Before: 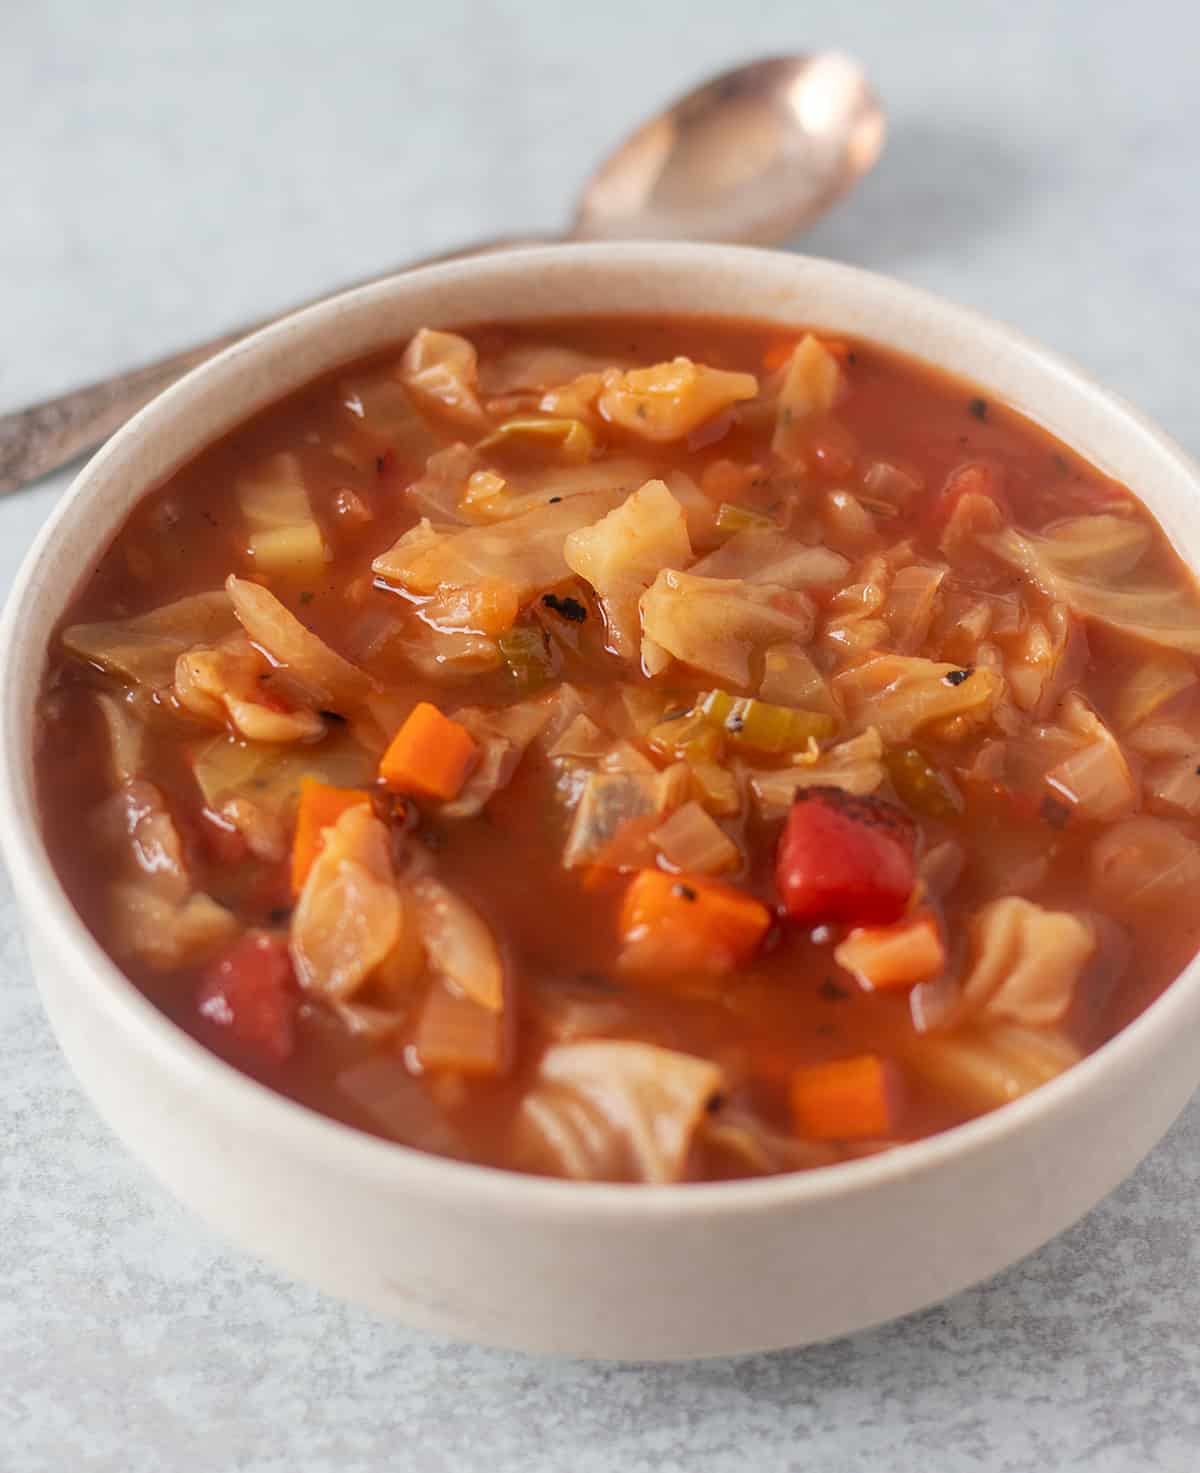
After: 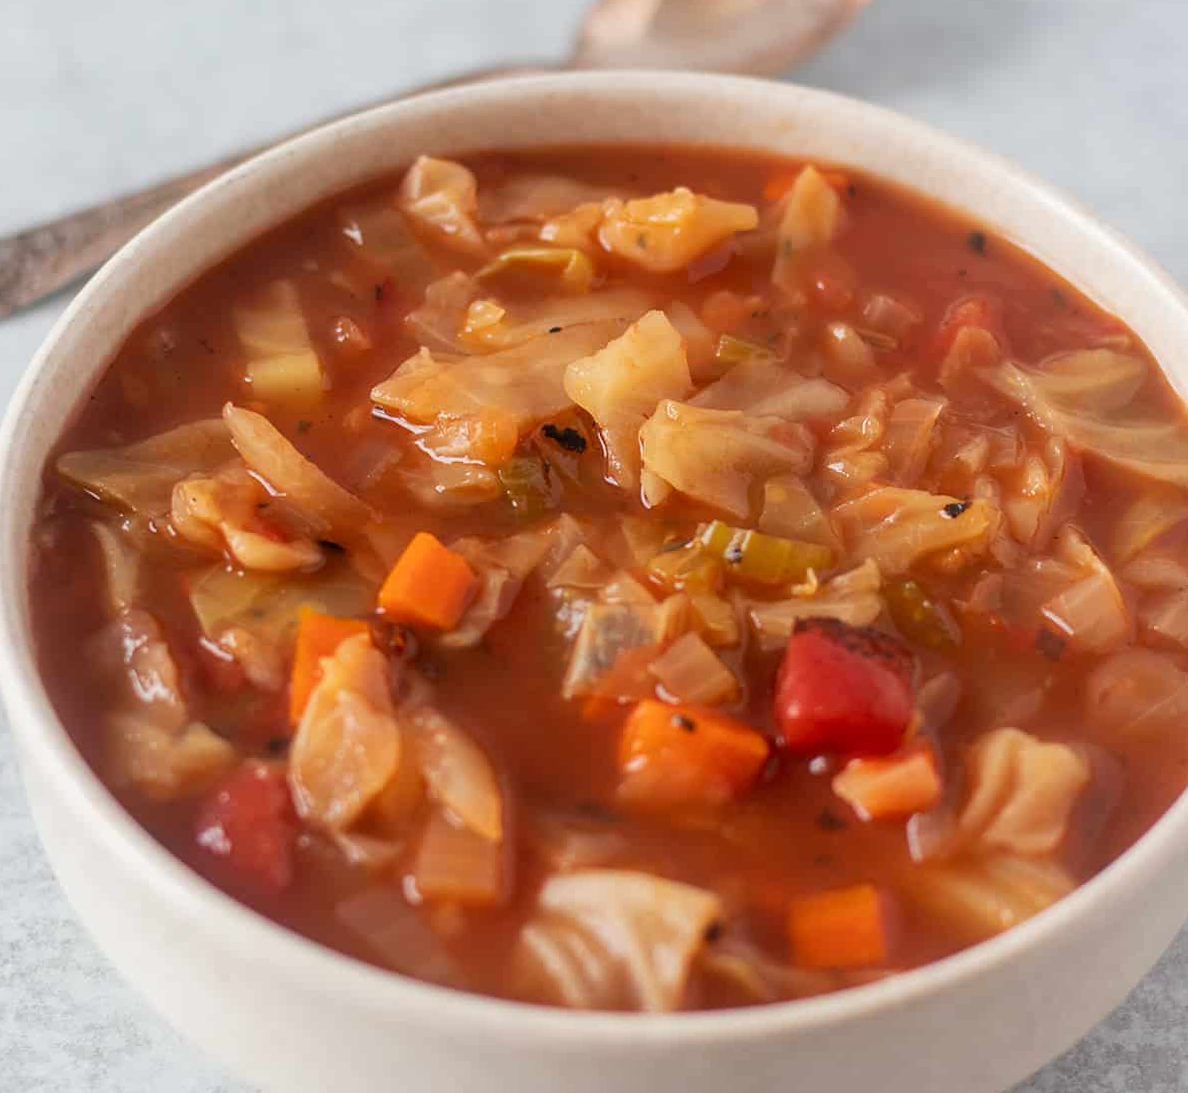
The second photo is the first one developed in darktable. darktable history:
crop: top 11.038%, bottom 13.962%
rotate and perspective: rotation 0.174°, lens shift (vertical) 0.013, lens shift (horizontal) 0.019, shear 0.001, automatic cropping original format, crop left 0.007, crop right 0.991, crop top 0.016, crop bottom 0.997
